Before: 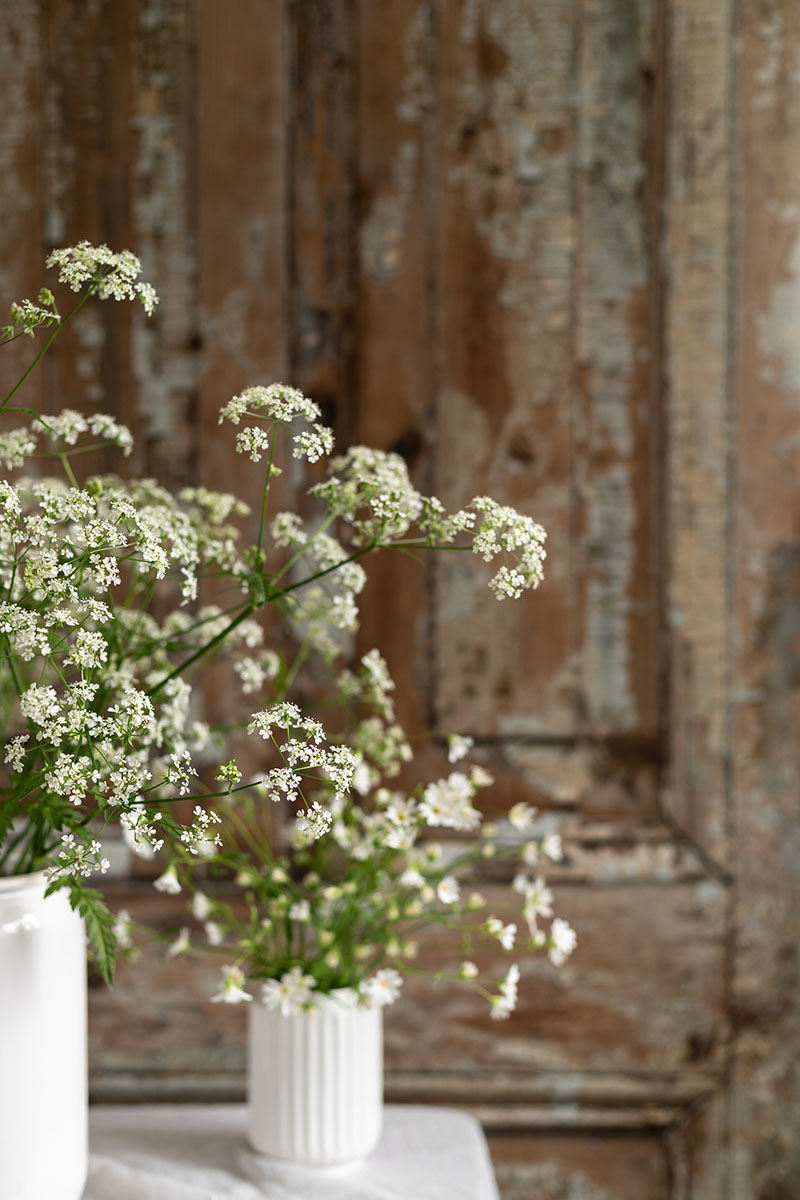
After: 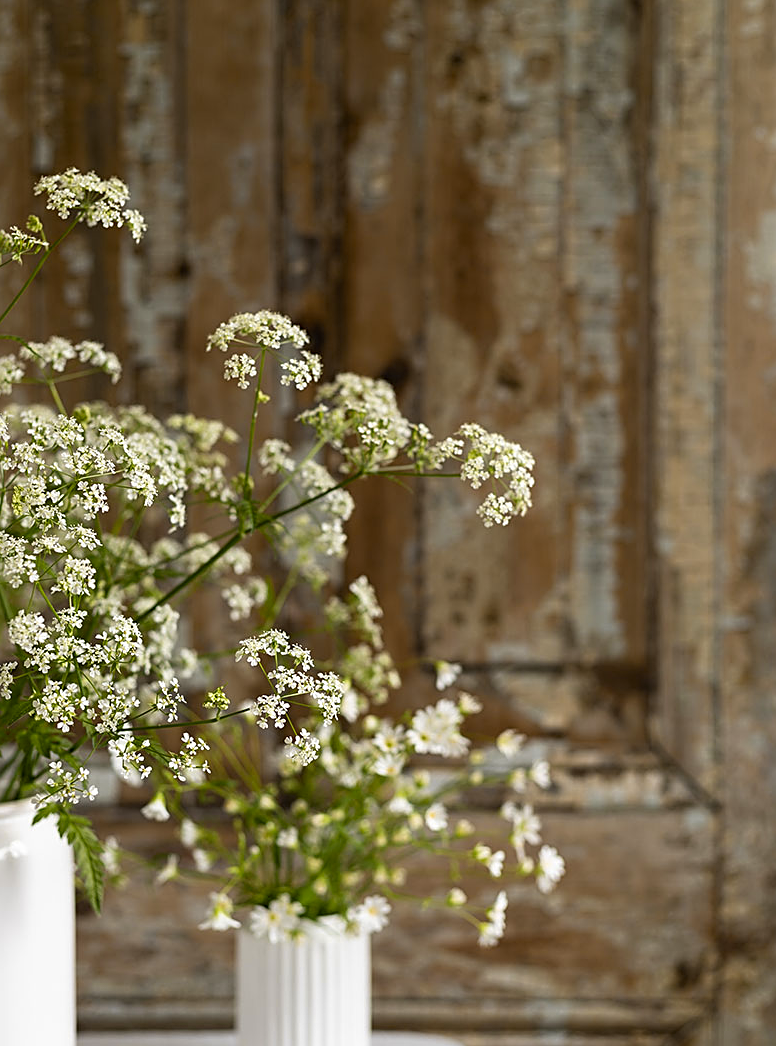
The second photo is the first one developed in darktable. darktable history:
color contrast: green-magenta contrast 0.85, blue-yellow contrast 1.25, unbound 0
sharpen: on, module defaults
crop: left 1.507%, top 6.147%, right 1.379%, bottom 6.637%
color zones: curves: ch1 [(0.077, 0.436) (0.25, 0.5) (0.75, 0.5)]
